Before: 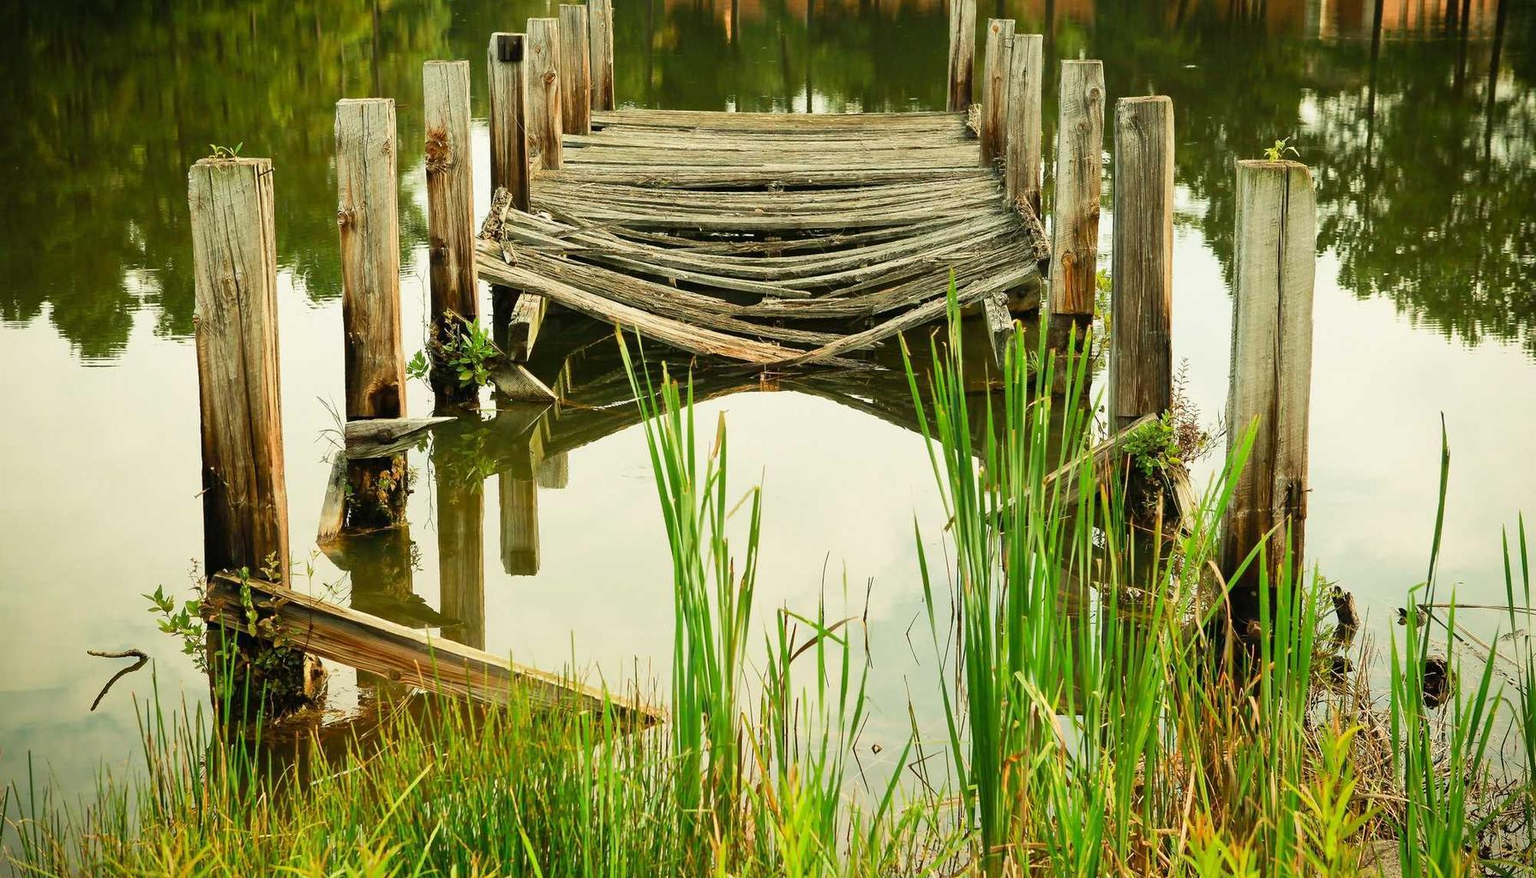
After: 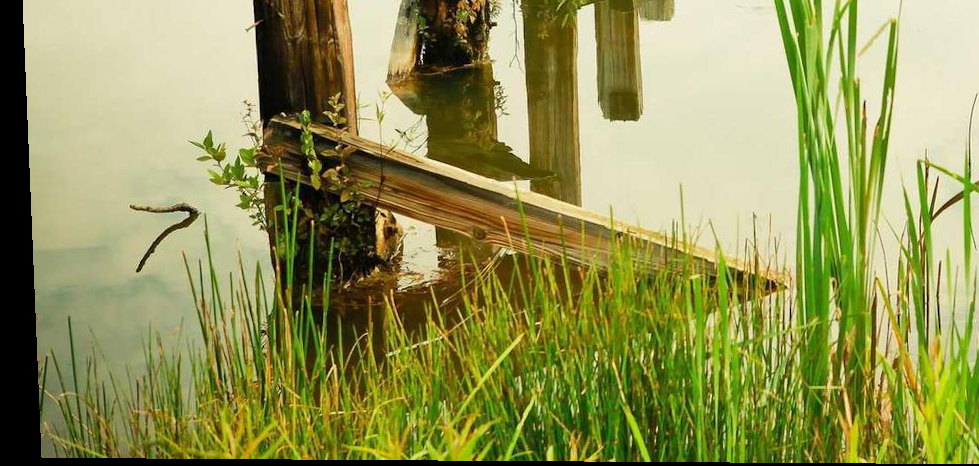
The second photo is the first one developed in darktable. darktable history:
crop and rotate: top 54.778%, right 46.61%, bottom 0.159%
rotate and perspective: lens shift (vertical) 0.048, lens shift (horizontal) -0.024, automatic cropping off
